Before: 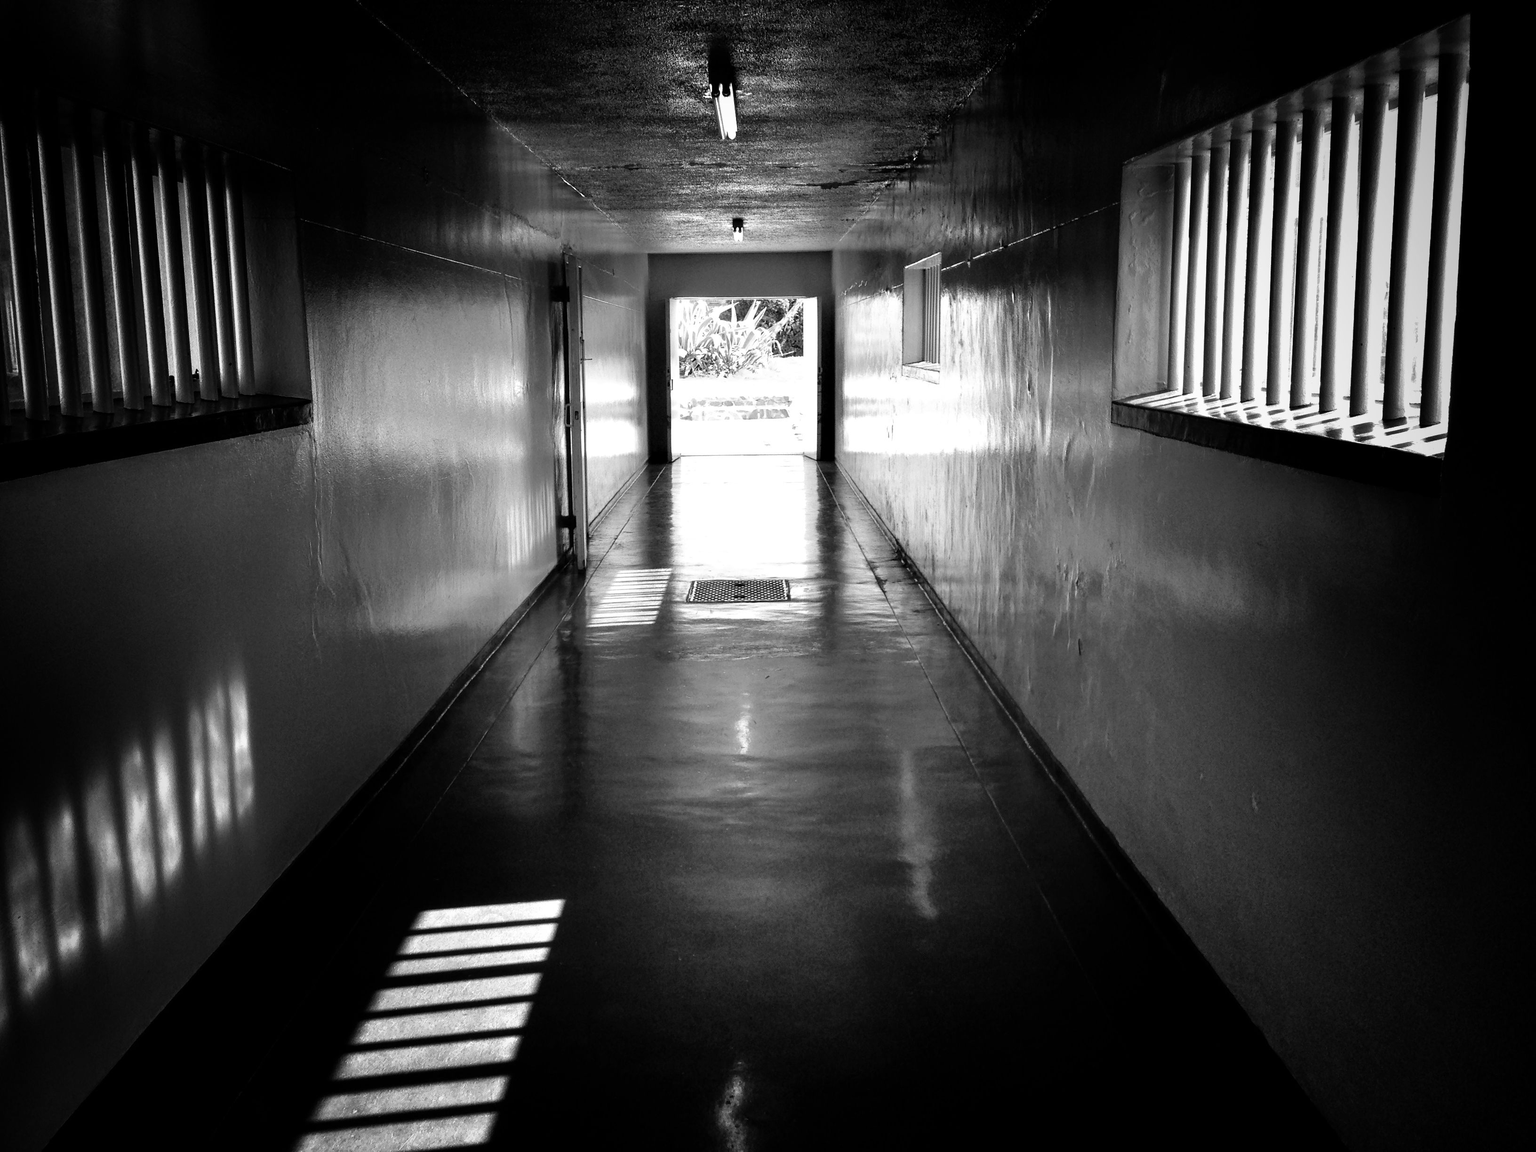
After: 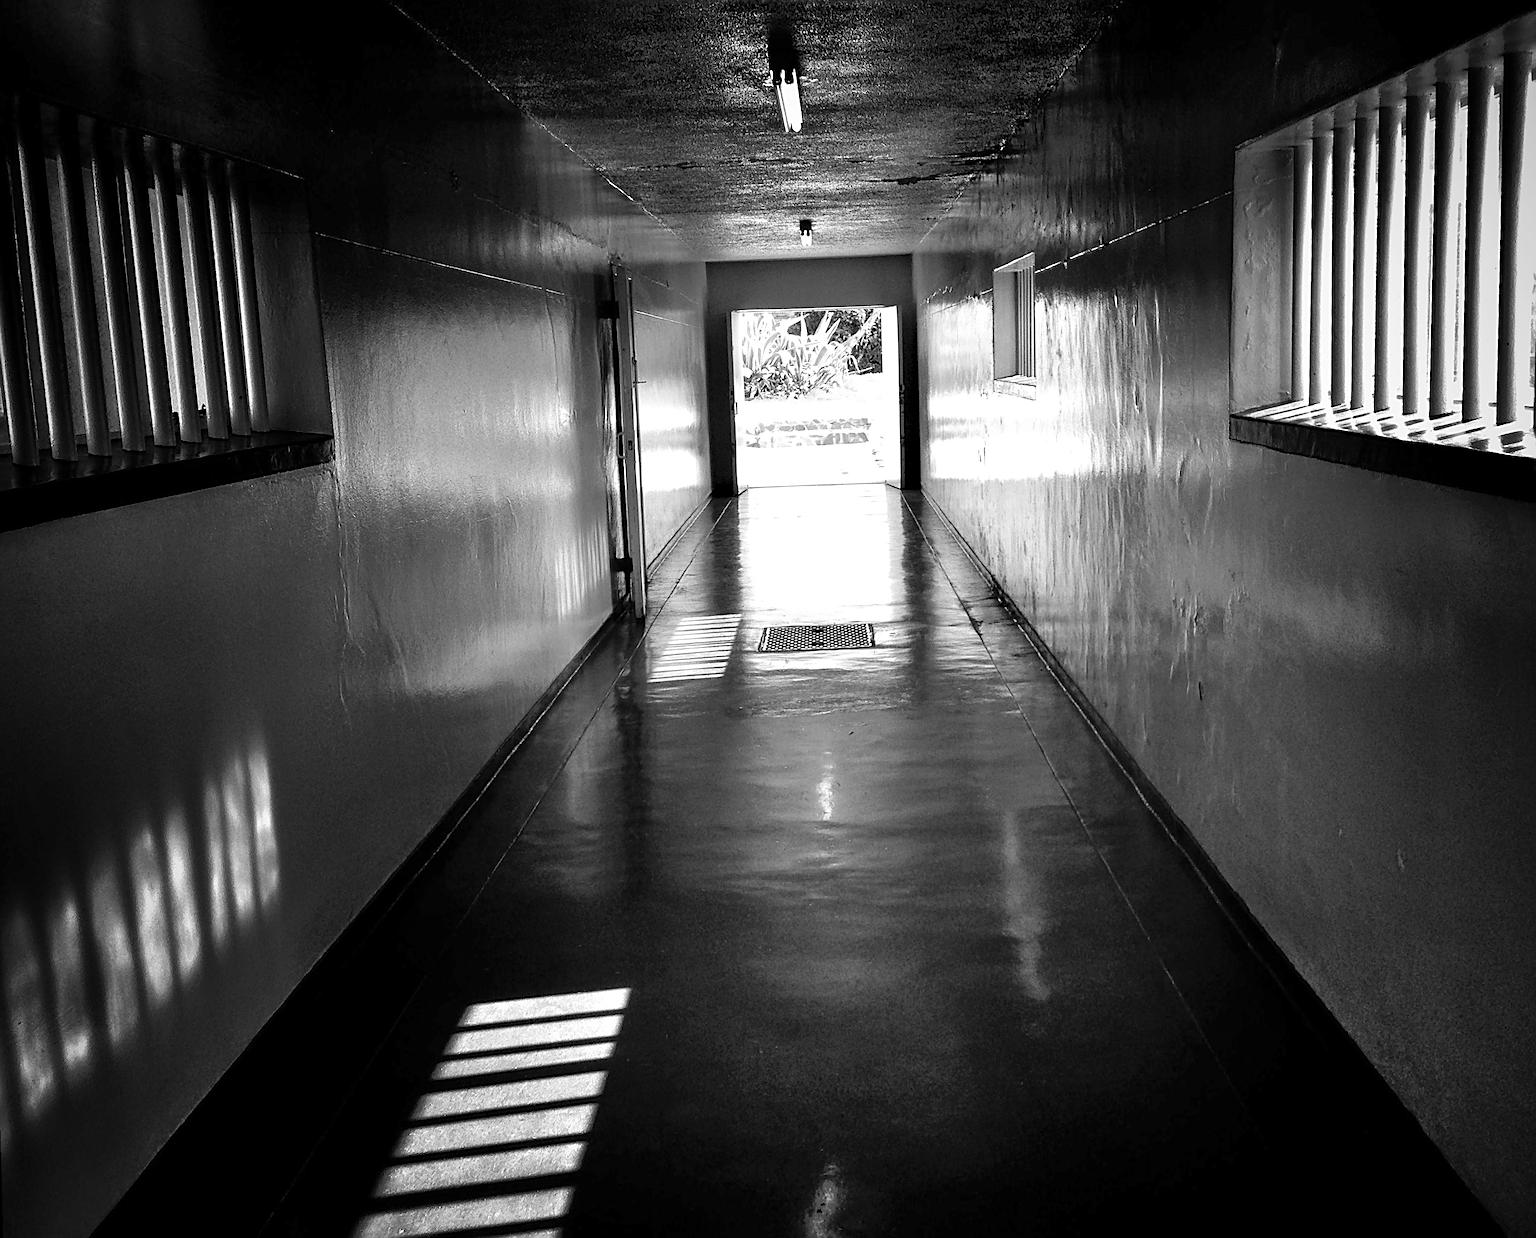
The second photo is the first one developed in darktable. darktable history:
shadows and highlights: shadows 62.66, white point adjustment 0.37, highlights -34.44, compress 83.82%
rotate and perspective: rotation -1.42°, crop left 0.016, crop right 0.984, crop top 0.035, crop bottom 0.965
sharpen: radius 2.584, amount 0.688
crop: right 9.509%, bottom 0.031%
